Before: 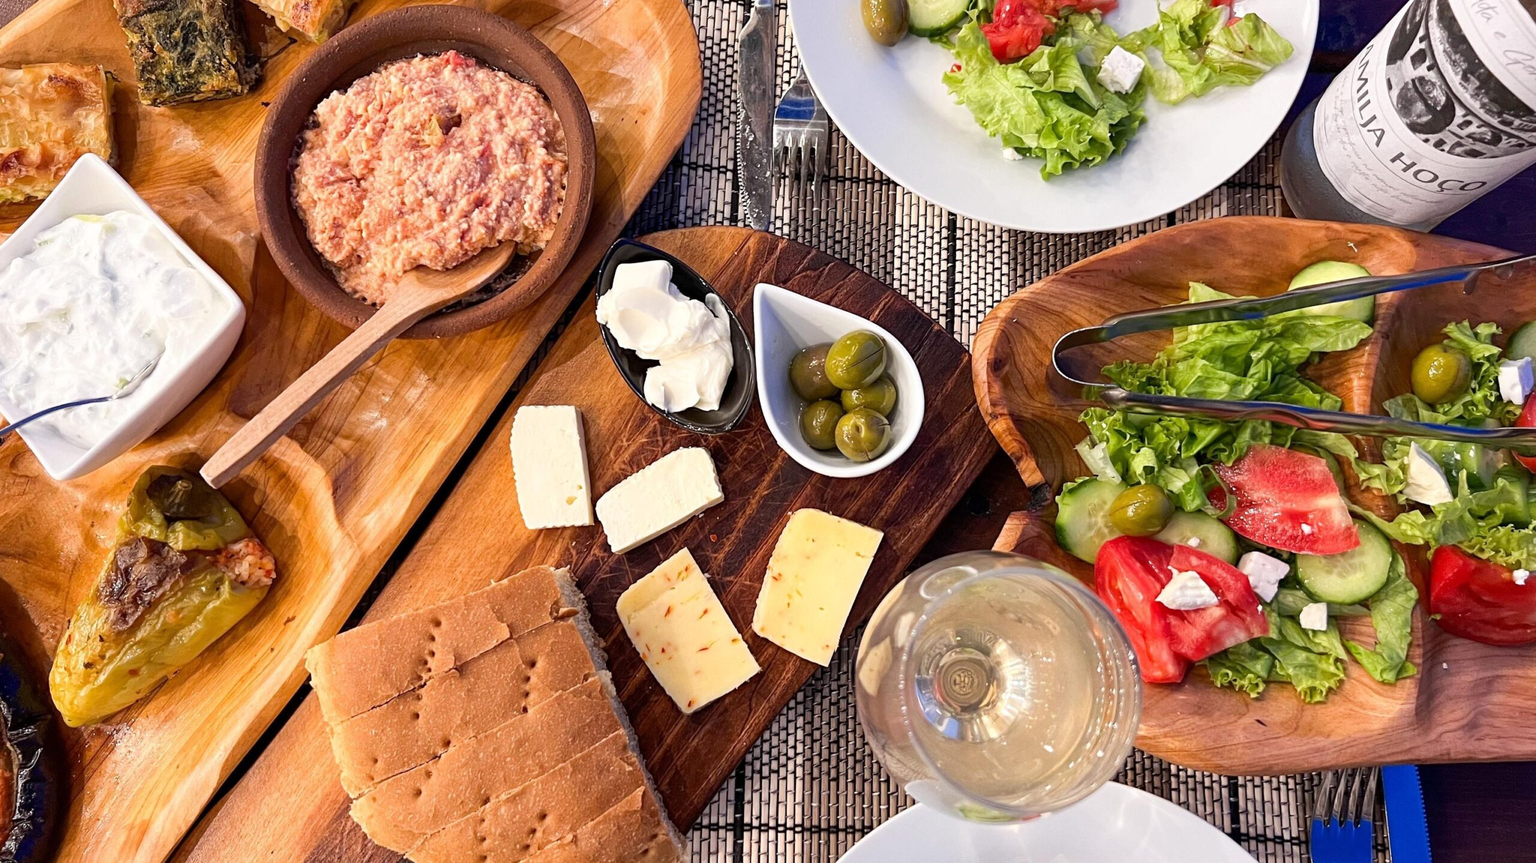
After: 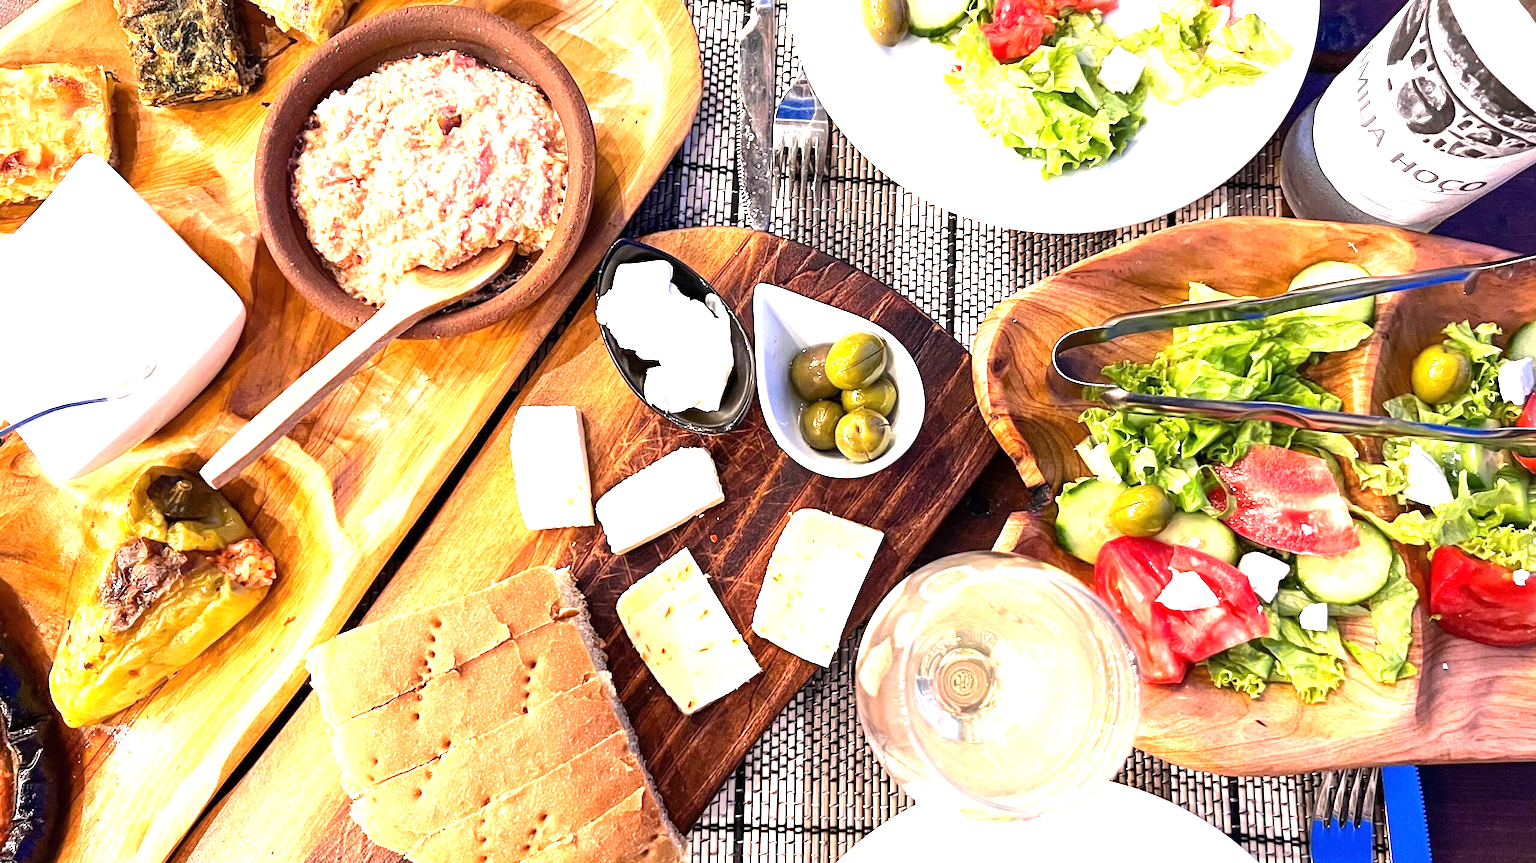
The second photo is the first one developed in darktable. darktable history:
tone equalizer: -8 EV -0.417 EV, -7 EV -0.389 EV, -6 EV -0.333 EV, -5 EV -0.222 EV, -3 EV 0.222 EV, -2 EV 0.333 EV, -1 EV 0.389 EV, +0 EV 0.417 EV, edges refinement/feathering 500, mask exposure compensation -1.57 EV, preserve details no
exposure: exposure 1.25 EV, compensate exposure bias true, compensate highlight preservation false
